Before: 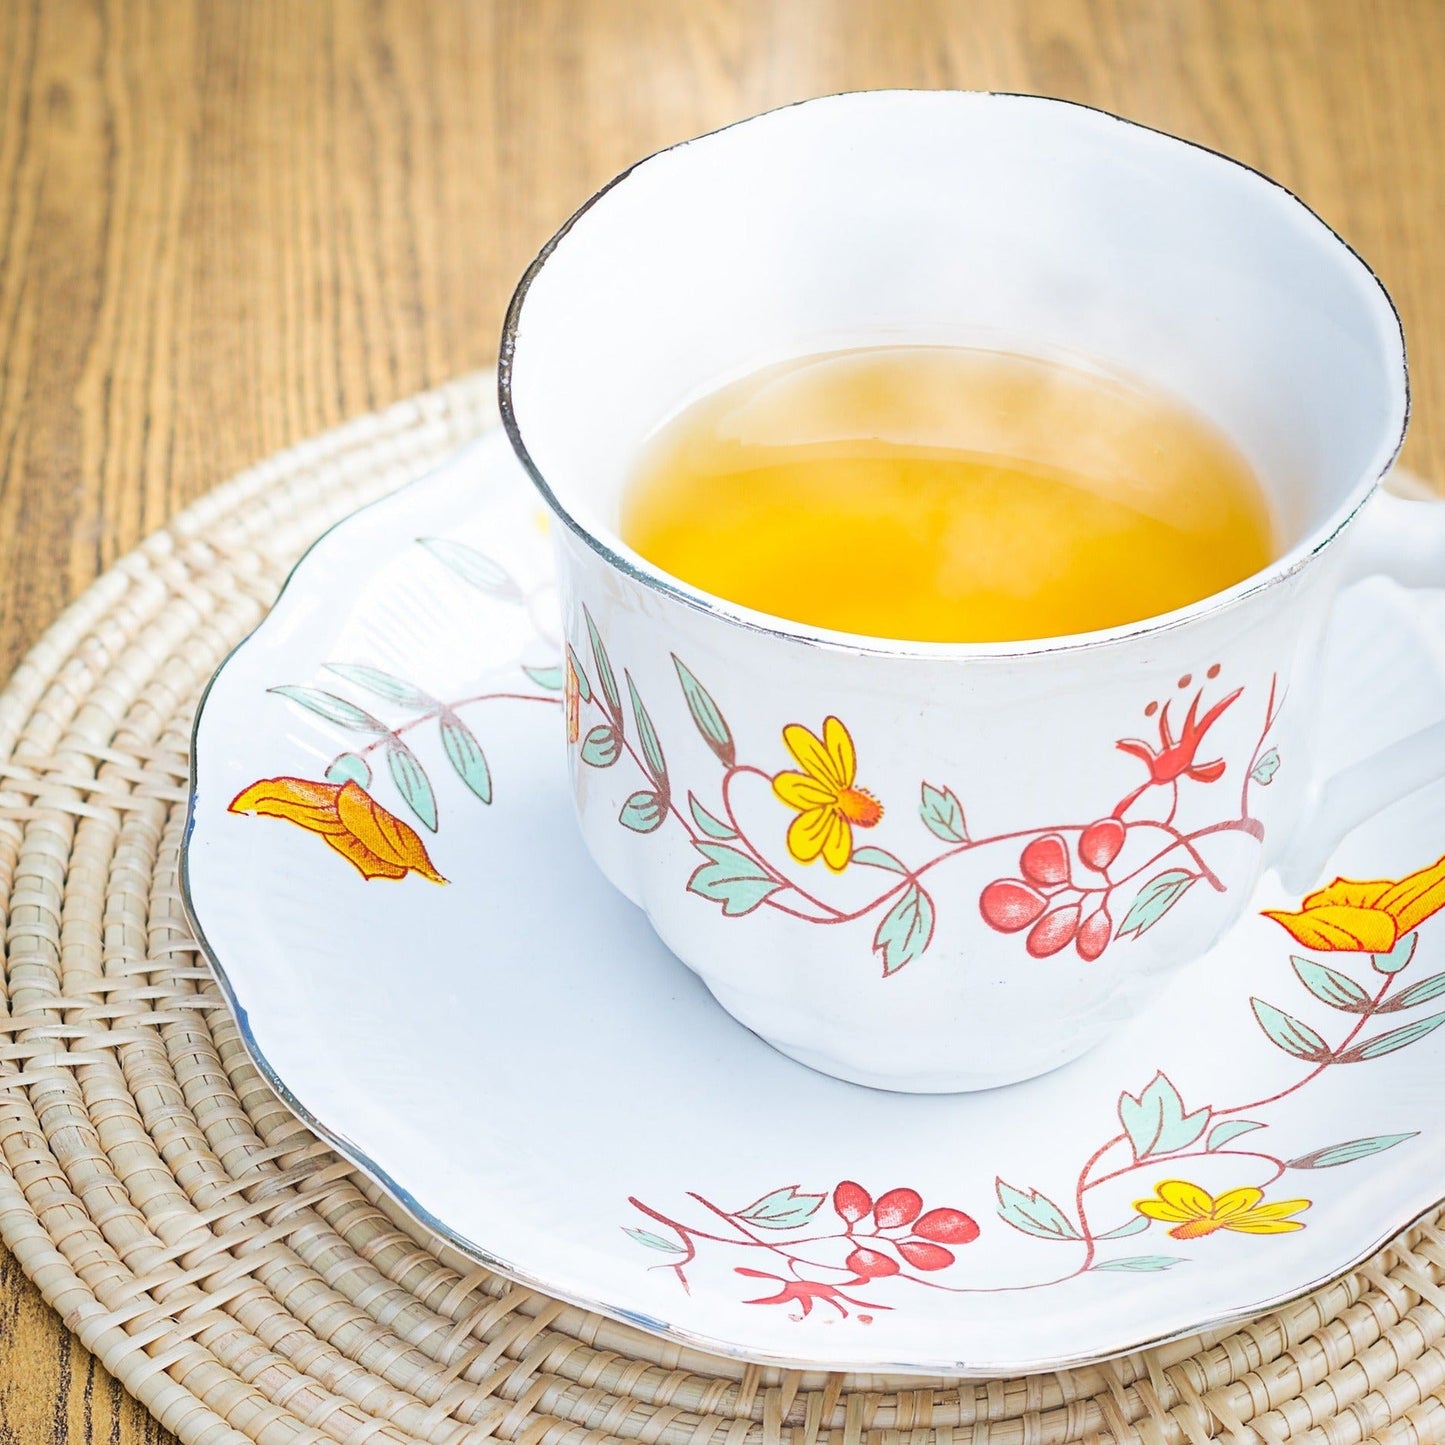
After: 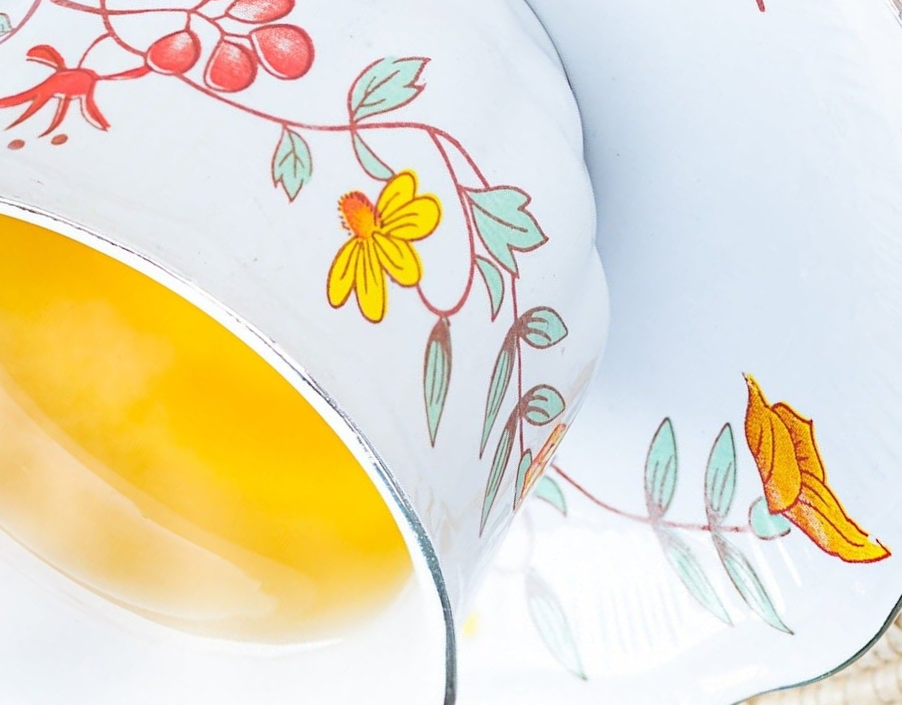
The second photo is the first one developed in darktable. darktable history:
crop and rotate: angle 147.22°, left 9.147%, top 15.577%, right 4.551%, bottom 16.915%
